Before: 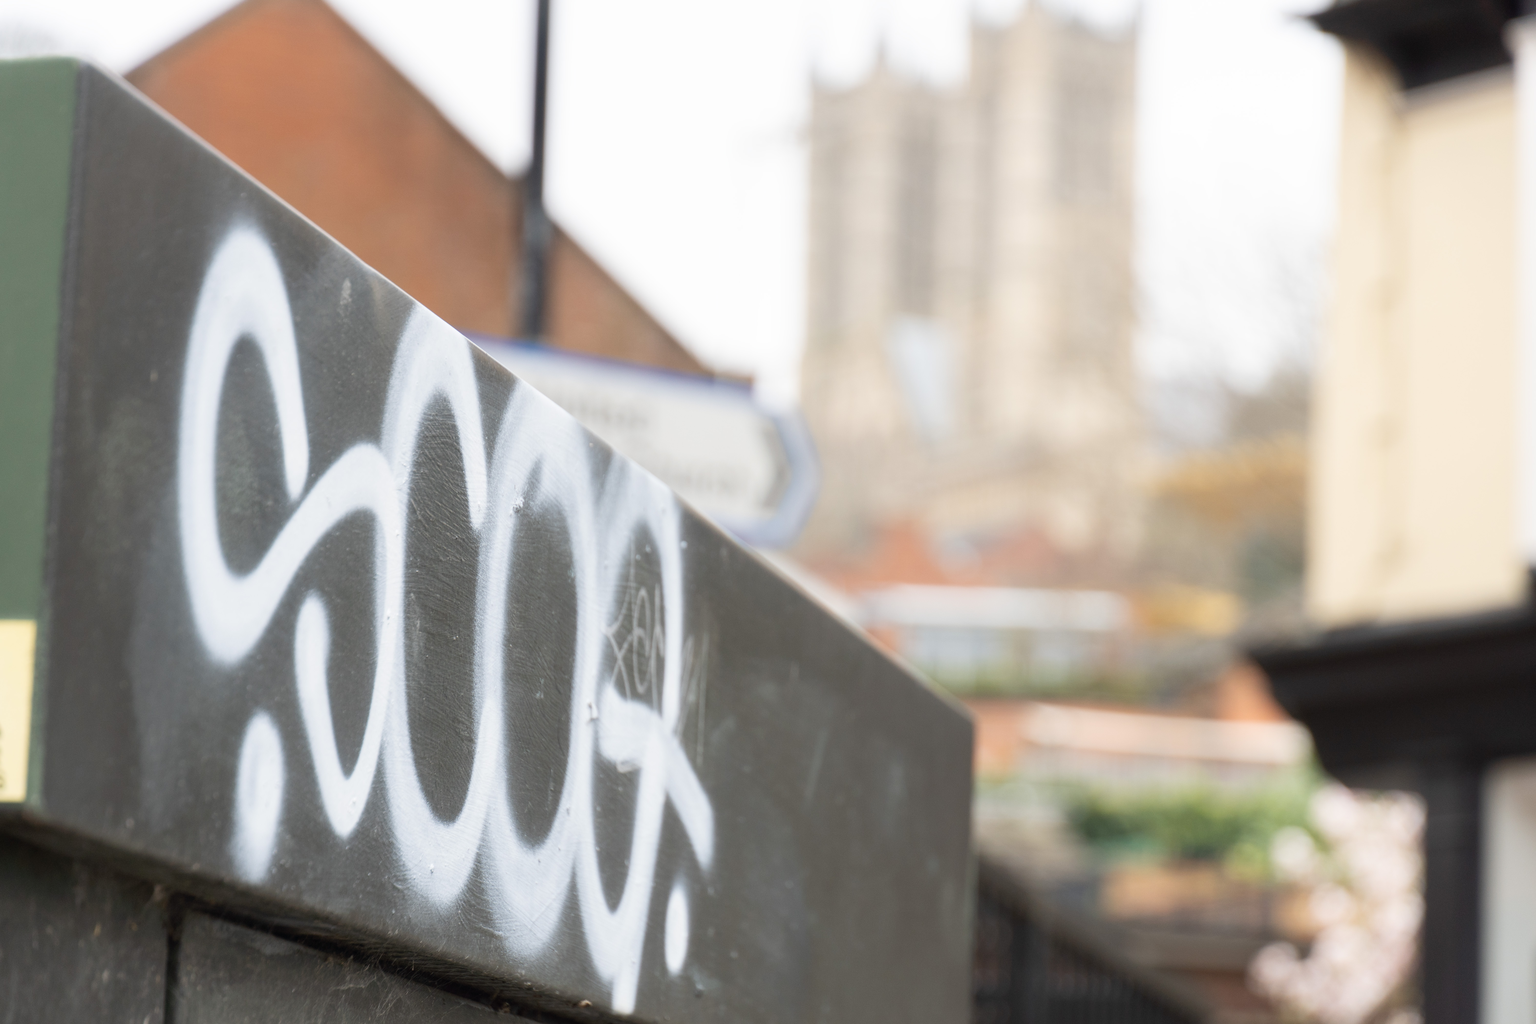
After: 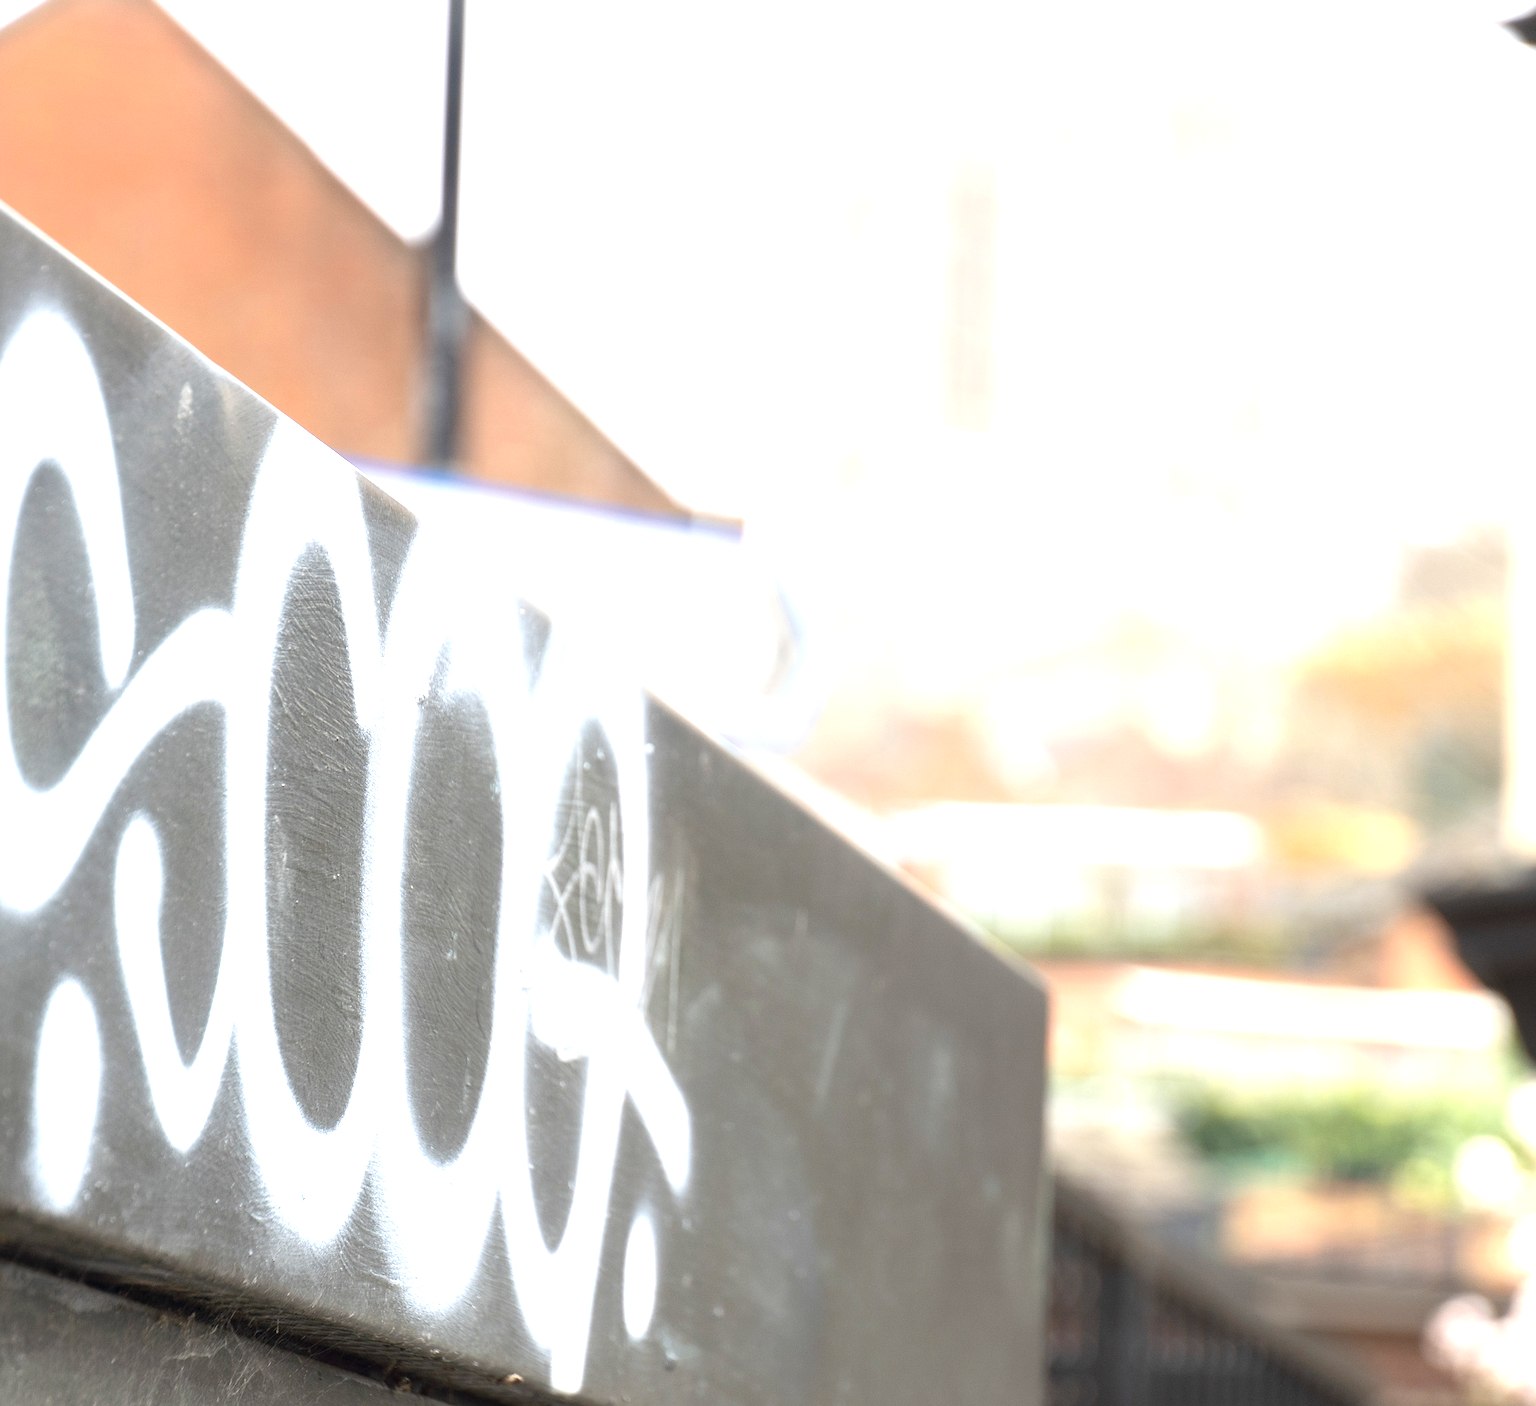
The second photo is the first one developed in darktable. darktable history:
crop: left 13.755%, right 13.43%
sharpen: radius 2.529, amount 0.321
tone equalizer: -7 EV 0.208 EV, -6 EV 0.123 EV, -5 EV 0.063 EV, -4 EV 0.075 EV, -2 EV -0.038 EV, -1 EV -0.044 EV, +0 EV -0.043 EV
exposure: black level correction 0.001, exposure 1.132 EV, compensate exposure bias true, compensate highlight preservation false
